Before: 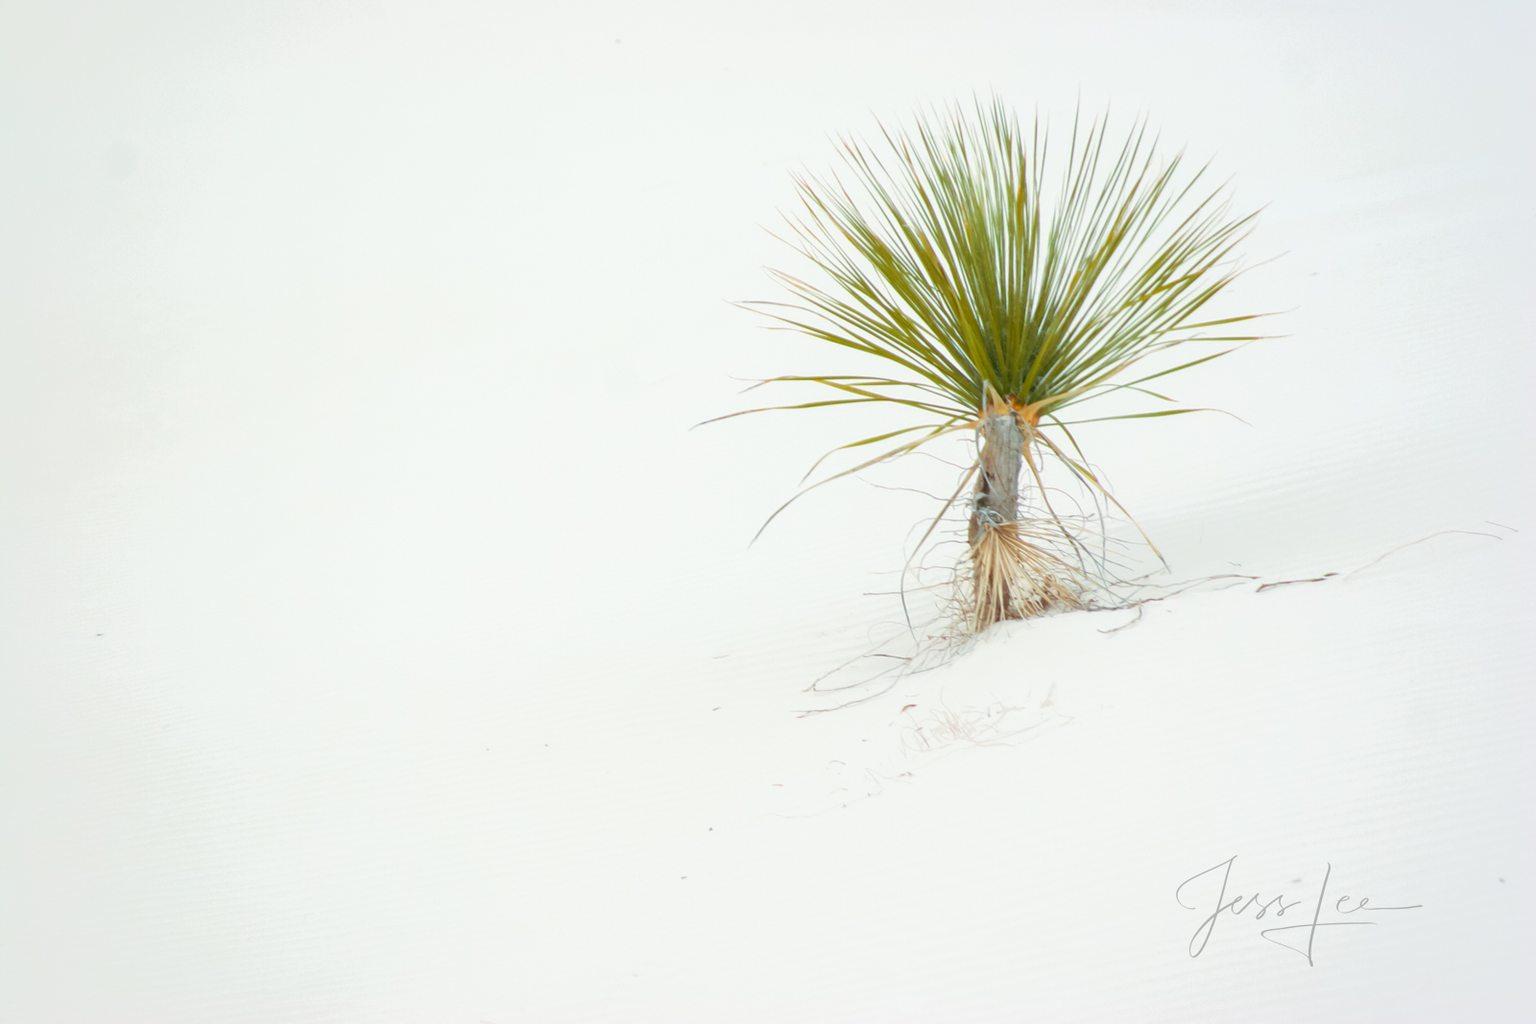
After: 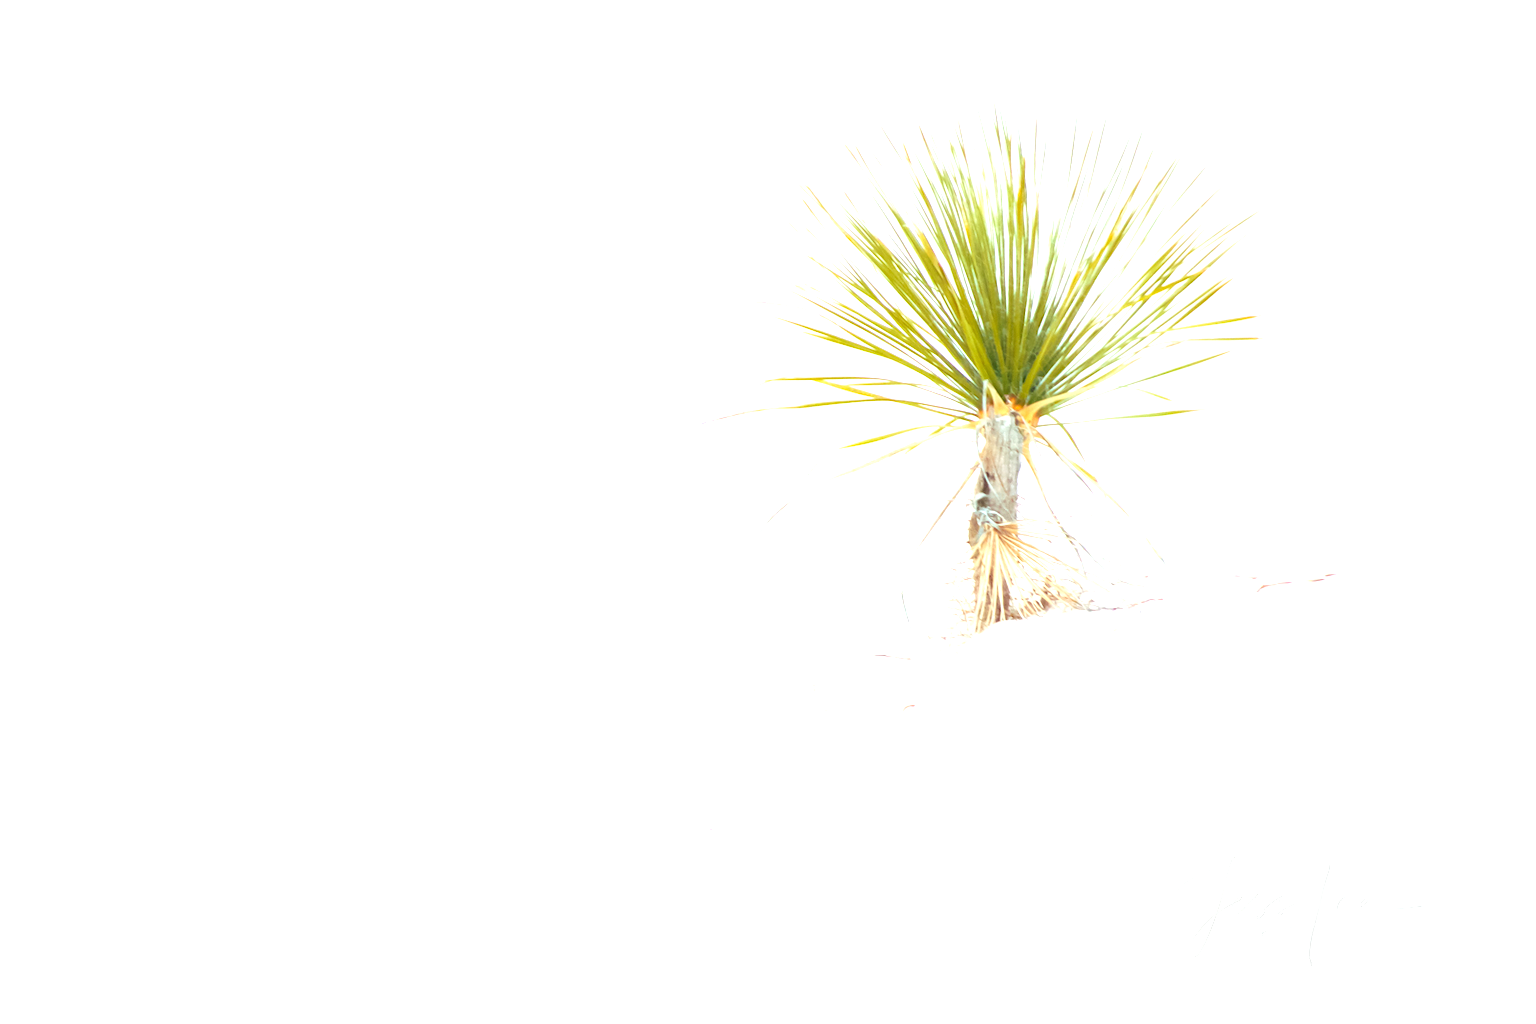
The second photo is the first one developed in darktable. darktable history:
exposure: black level correction 0, exposure 1.198 EV, compensate highlight preservation false
